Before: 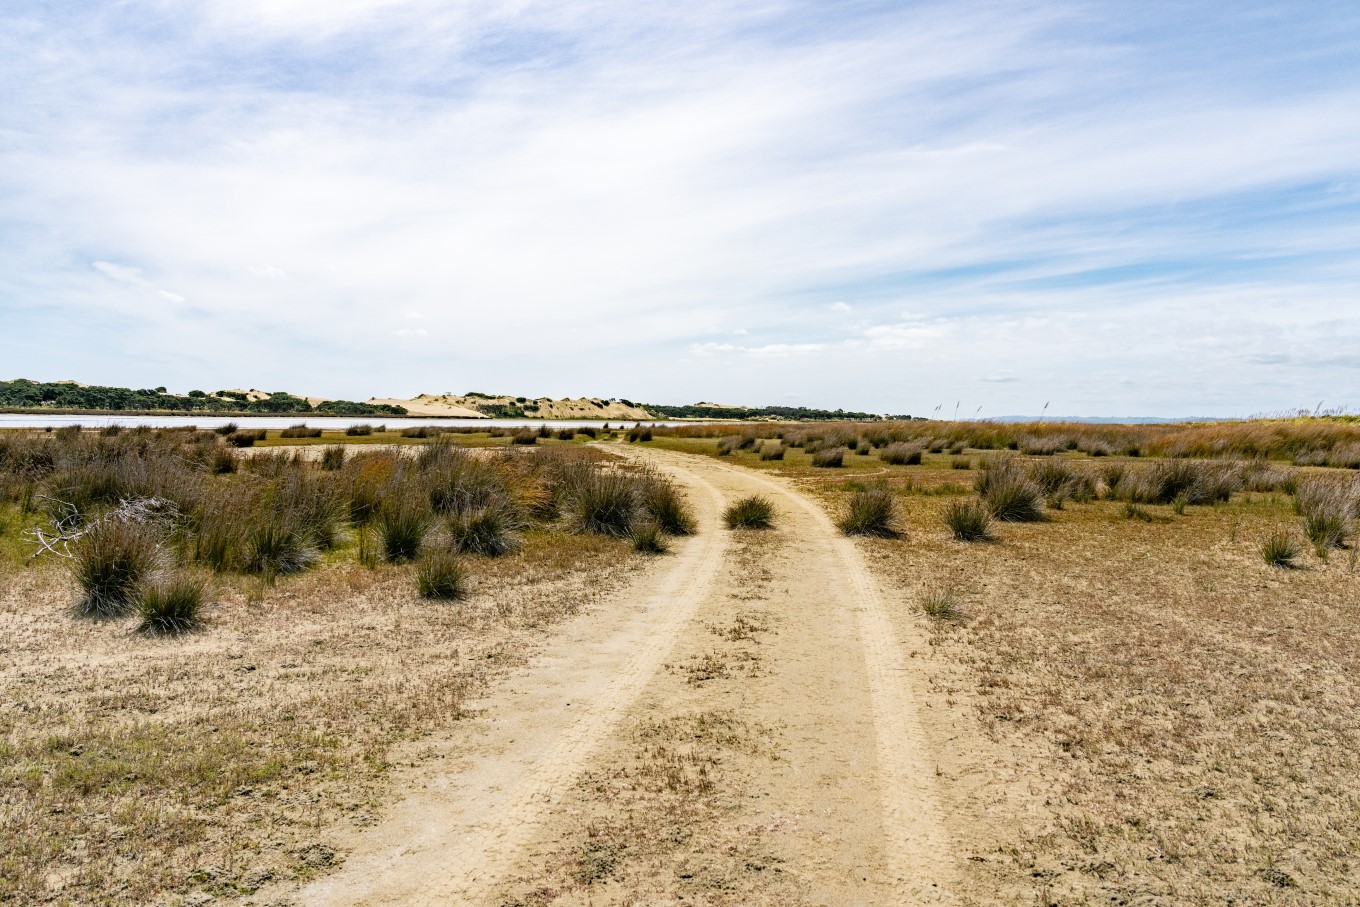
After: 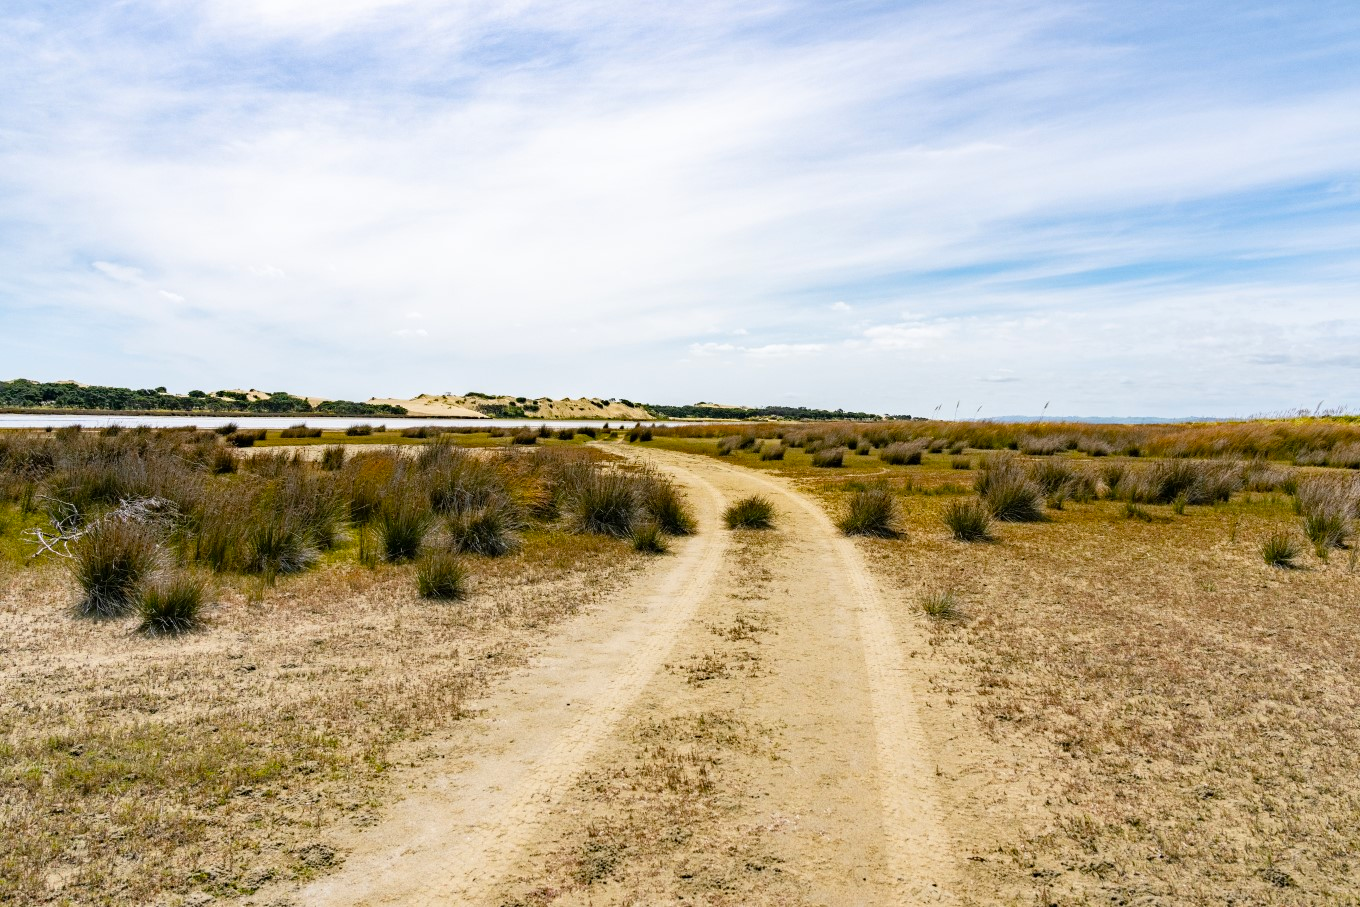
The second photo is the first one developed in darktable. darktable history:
color balance rgb: linear chroma grading › global chroma 15.209%, perceptual saturation grading › global saturation 16.36%, global vibrance -24.712%
